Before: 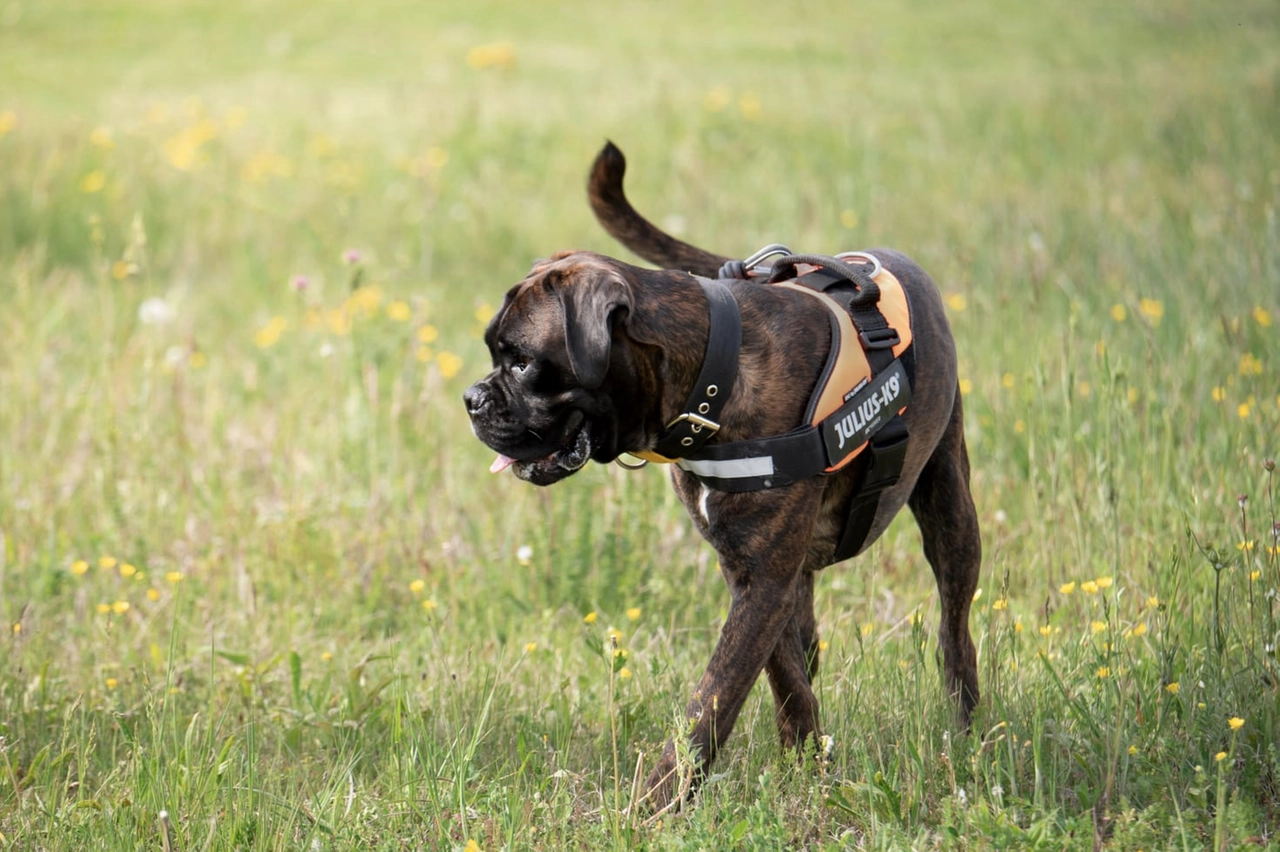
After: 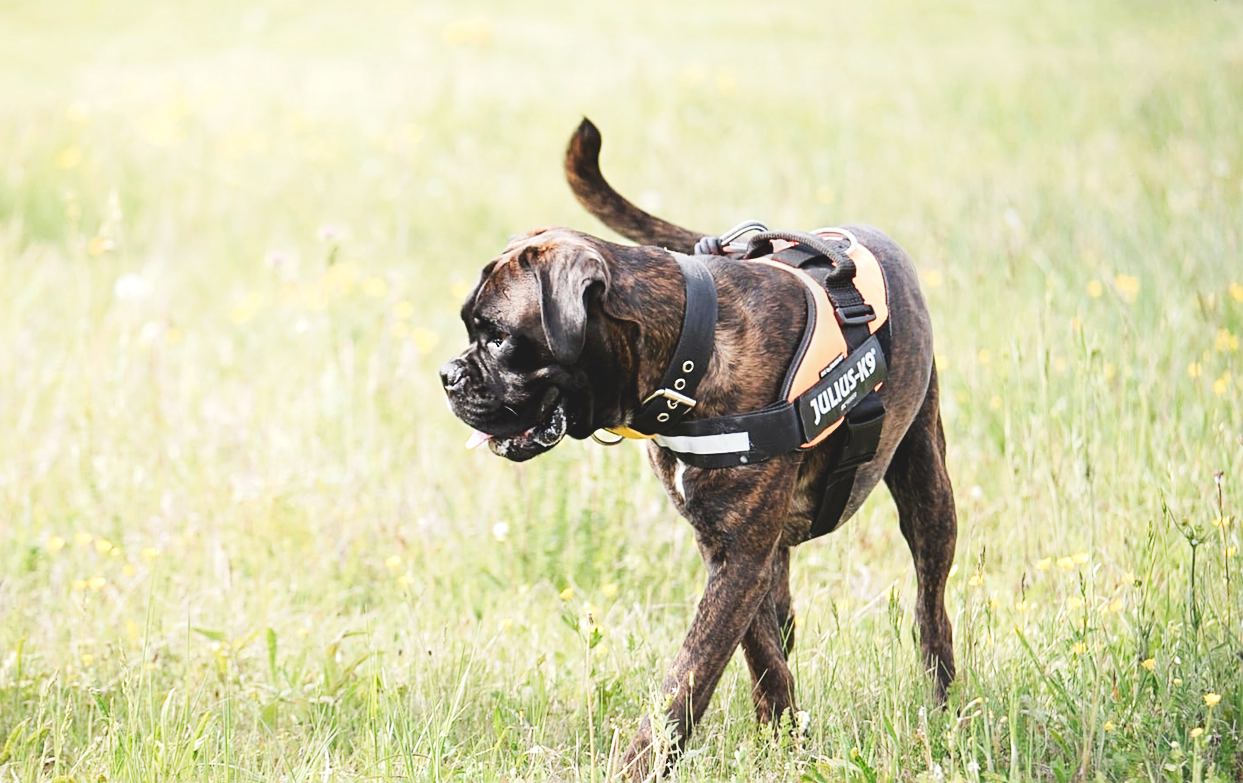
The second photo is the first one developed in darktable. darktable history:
exposure: black level correction 0.001, exposure 0.96 EV, compensate exposure bias true, compensate highlight preservation false
crop: left 1.936%, top 2.91%, right 0.926%, bottom 4.841%
tone curve: curves: ch0 [(0, 0.11) (0.181, 0.223) (0.405, 0.46) (0.456, 0.528) (0.634, 0.728) (0.877, 0.89) (0.984, 0.935)]; ch1 [(0, 0.052) (0.443, 0.43) (0.492, 0.485) (0.566, 0.579) (0.595, 0.625) (0.608, 0.654) (0.65, 0.708) (1, 0.961)]; ch2 [(0, 0) (0.33, 0.301) (0.421, 0.443) (0.447, 0.489) (0.495, 0.492) (0.537, 0.57) (0.586, 0.591) (0.663, 0.686) (1, 1)], preserve colors none
sharpen: on, module defaults
